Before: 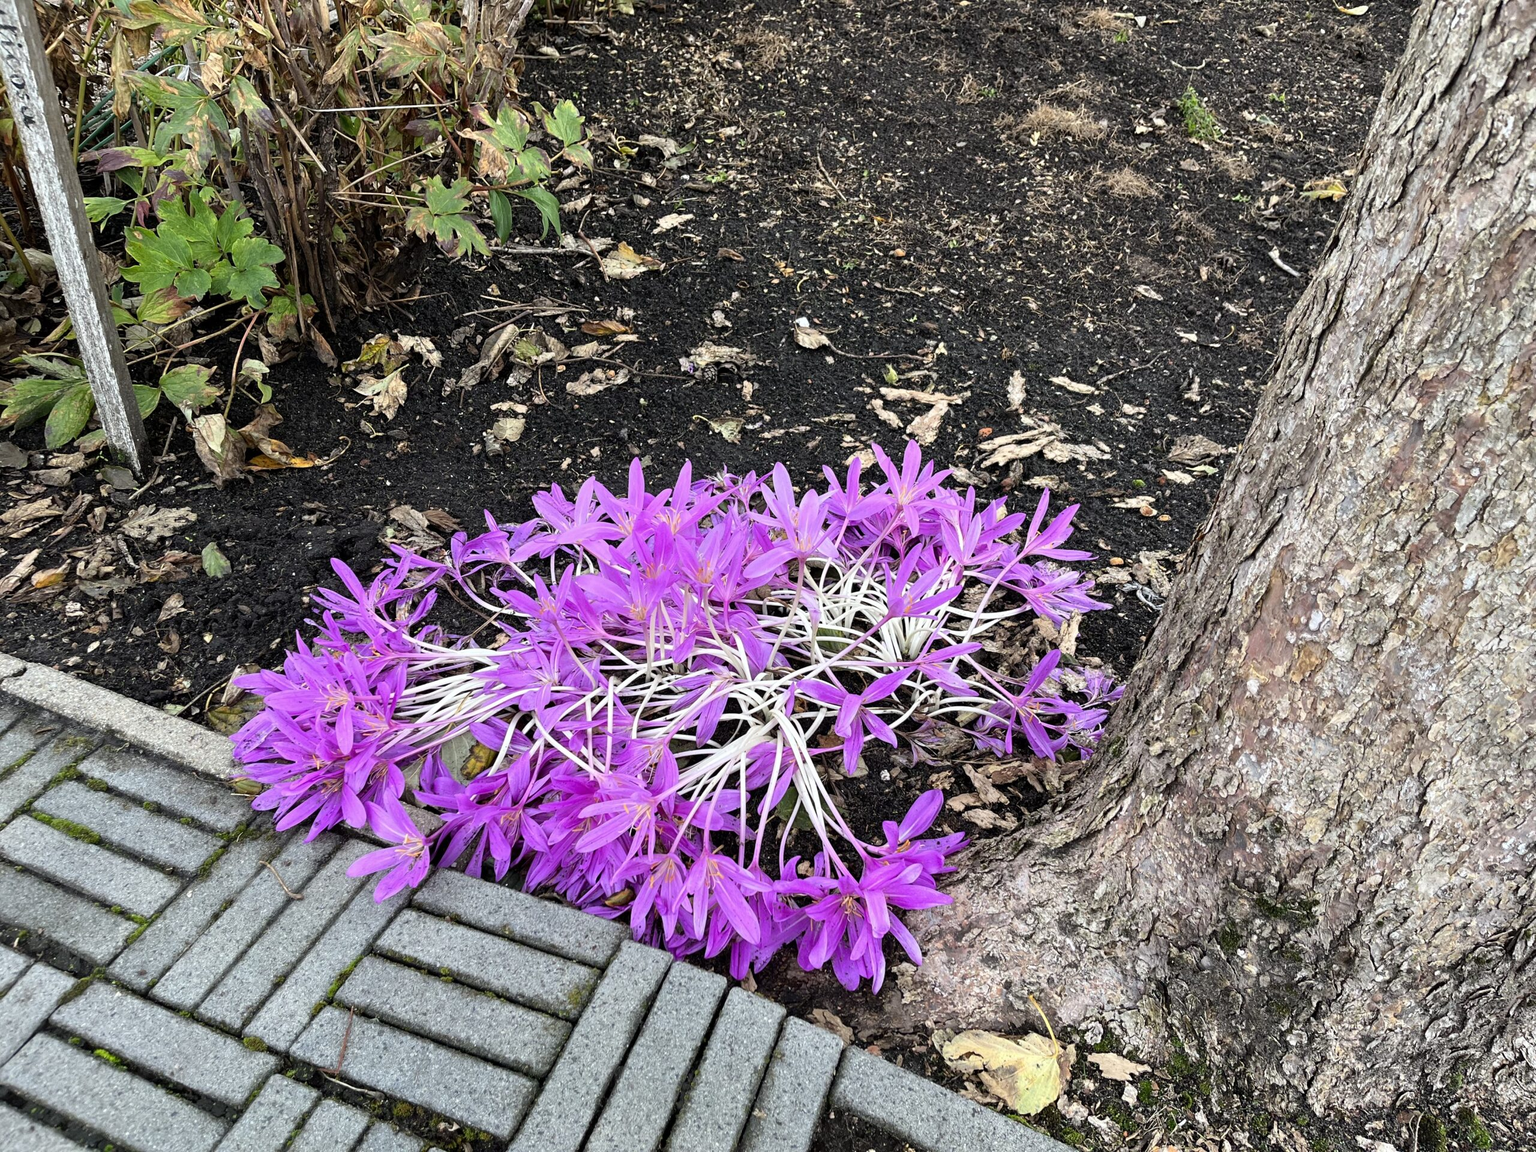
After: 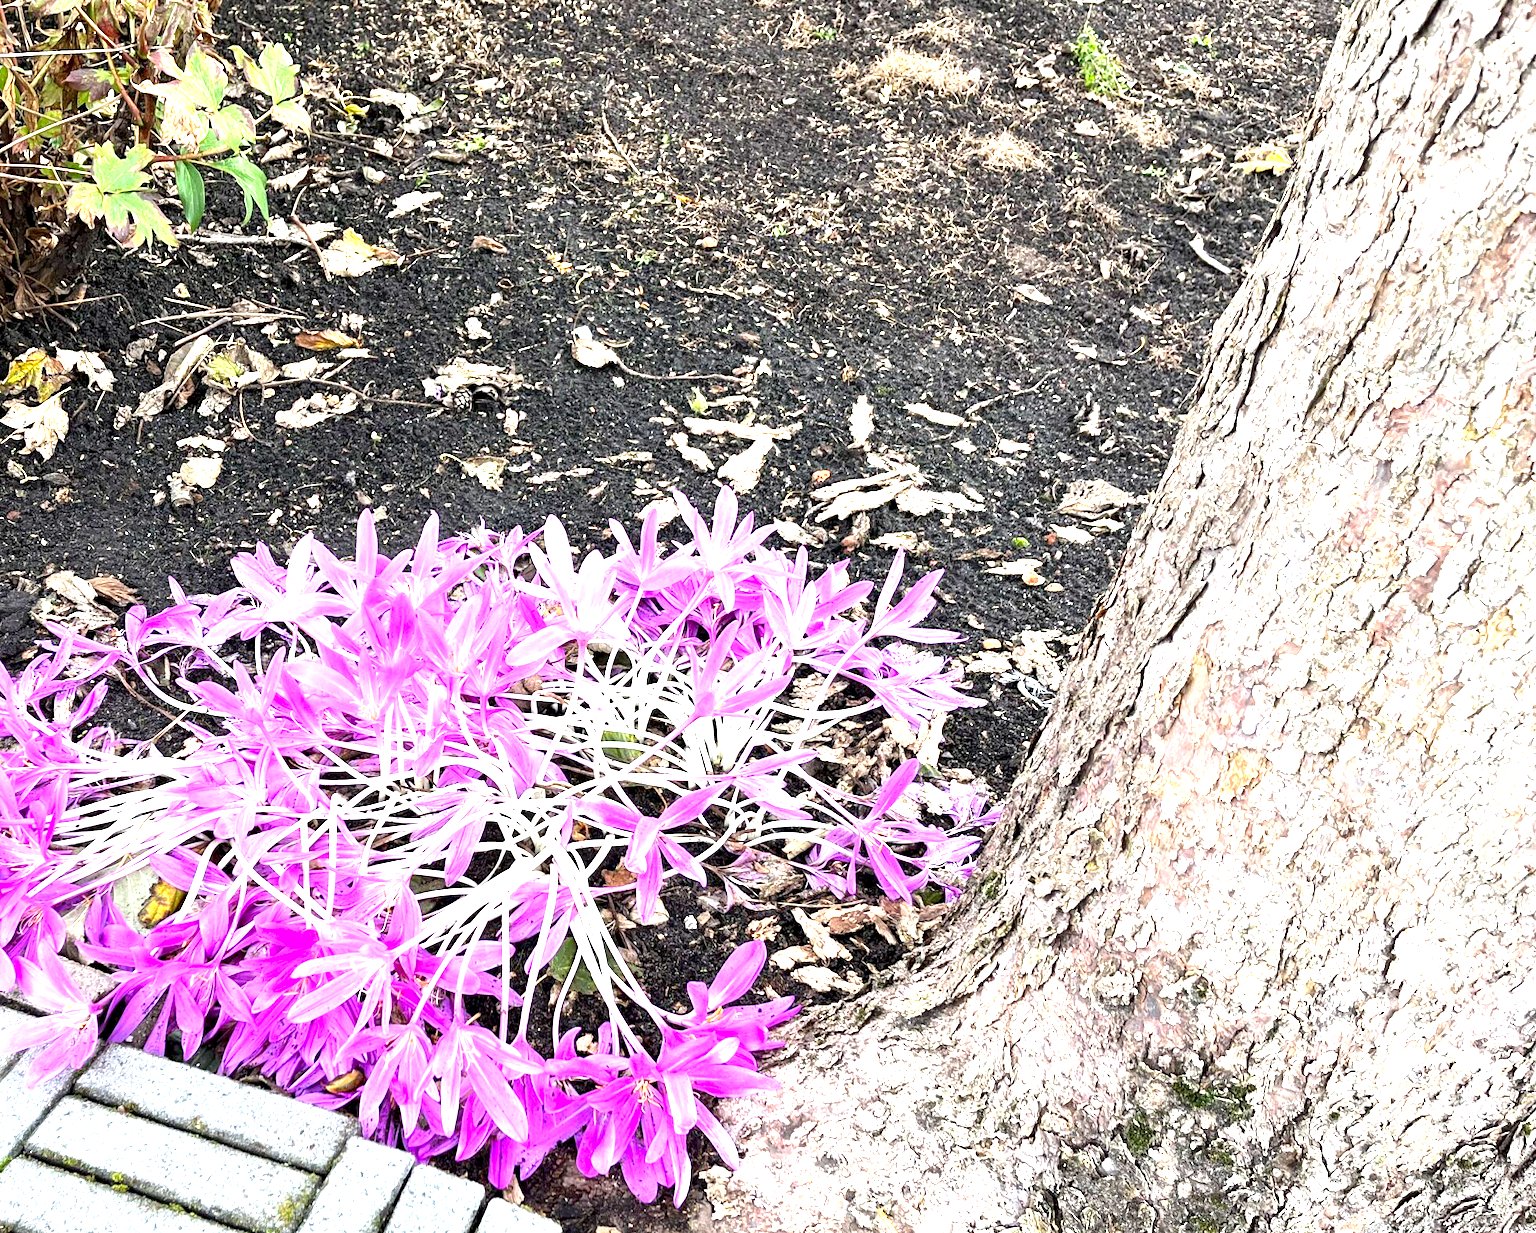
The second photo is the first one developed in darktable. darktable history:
crop: left 23.095%, top 5.827%, bottom 11.854%
exposure: black level correction 0.001, exposure 1.84 EV, compensate highlight preservation false
white balance: red 1, blue 1
